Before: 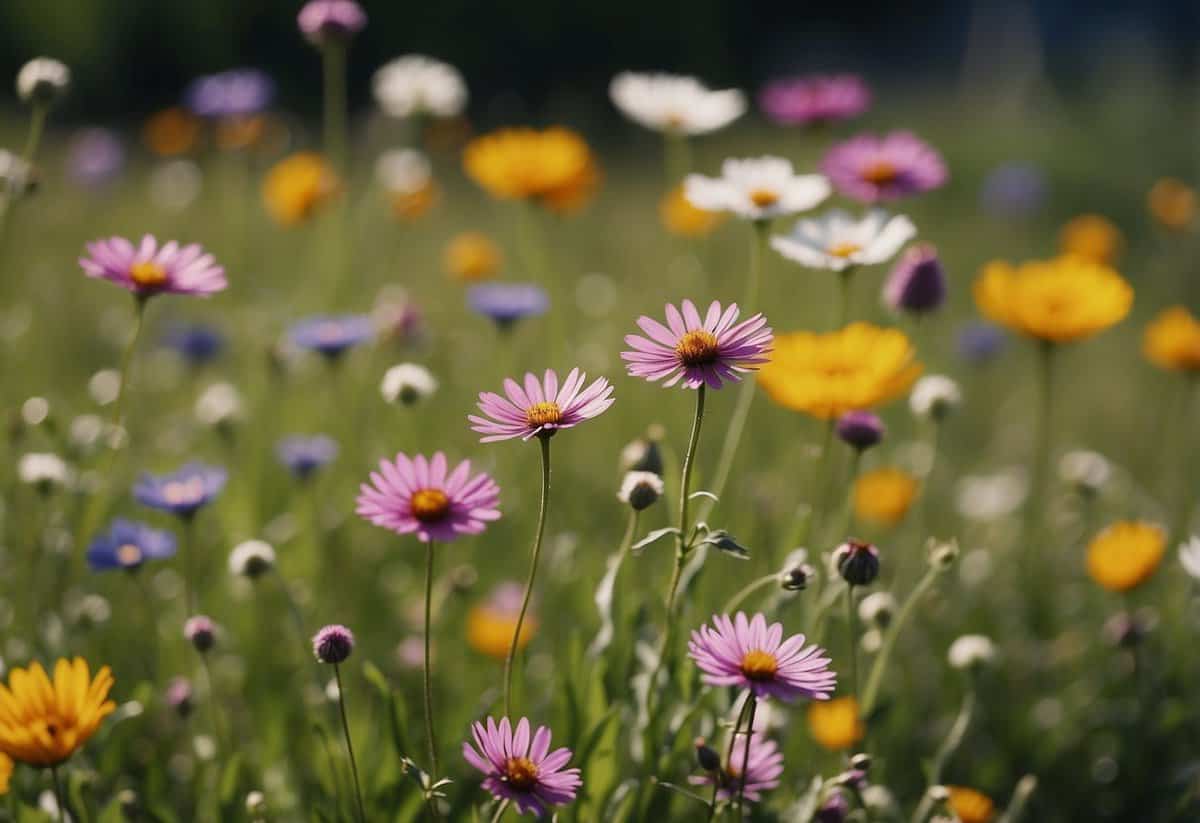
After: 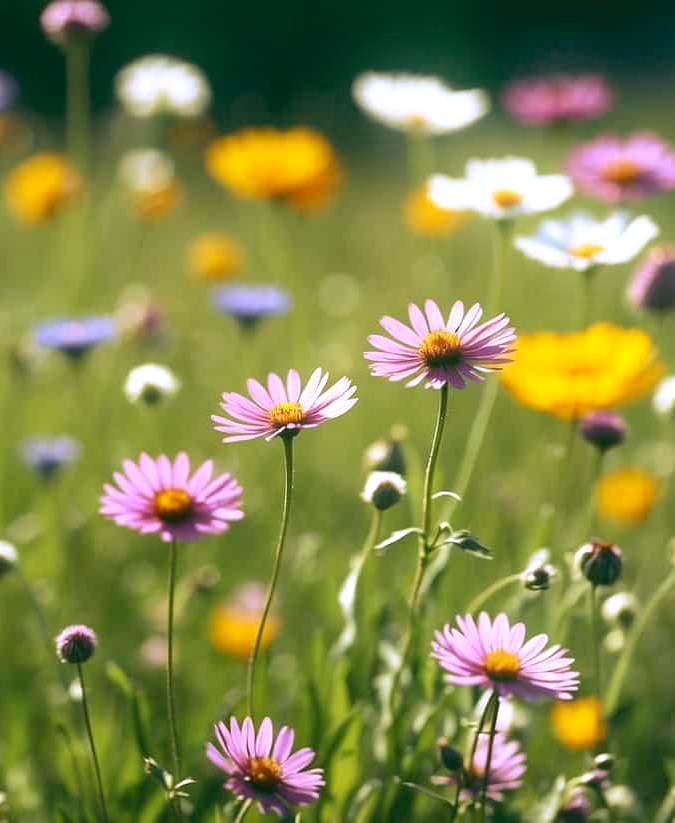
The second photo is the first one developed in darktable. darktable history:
exposure: black level correction 0, exposure 1.1 EV, compensate exposure bias true, compensate highlight preservation false
crop: left 21.496%, right 22.254%
rotate and perspective: crop left 0, crop top 0
bloom: size 9%, threshold 100%, strength 7%
rgb curve: curves: ch0 [(0.123, 0.061) (0.995, 0.887)]; ch1 [(0.06, 0.116) (1, 0.906)]; ch2 [(0, 0) (0.824, 0.69) (1, 1)], mode RGB, independent channels, compensate middle gray true
white balance: red 0.98, blue 1.034
